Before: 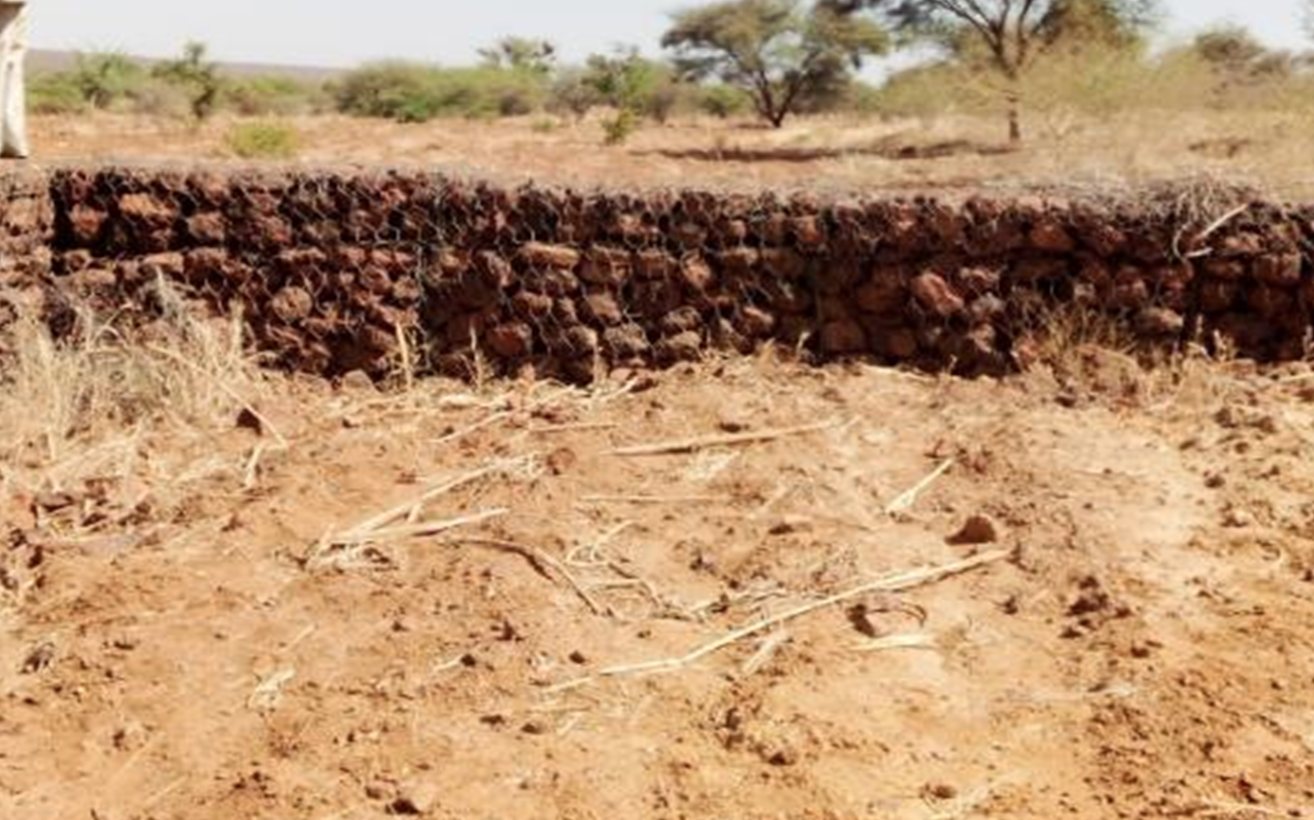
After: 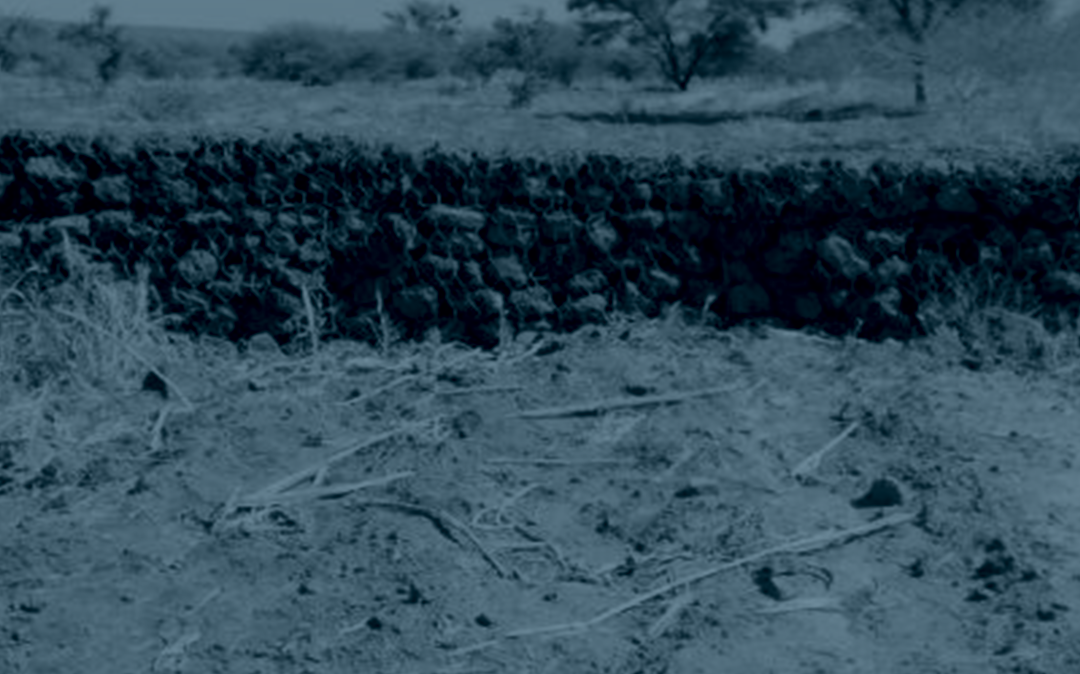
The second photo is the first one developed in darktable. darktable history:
crop and rotate: left 7.196%, top 4.574%, right 10.605%, bottom 13.178%
colorize: hue 194.4°, saturation 29%, source mix 61.75%, lightness 3.98%, version 1
local contrast: mode bilateral grid, contrast 20, coarseness 50, detail 120%, midtone range 0.2
